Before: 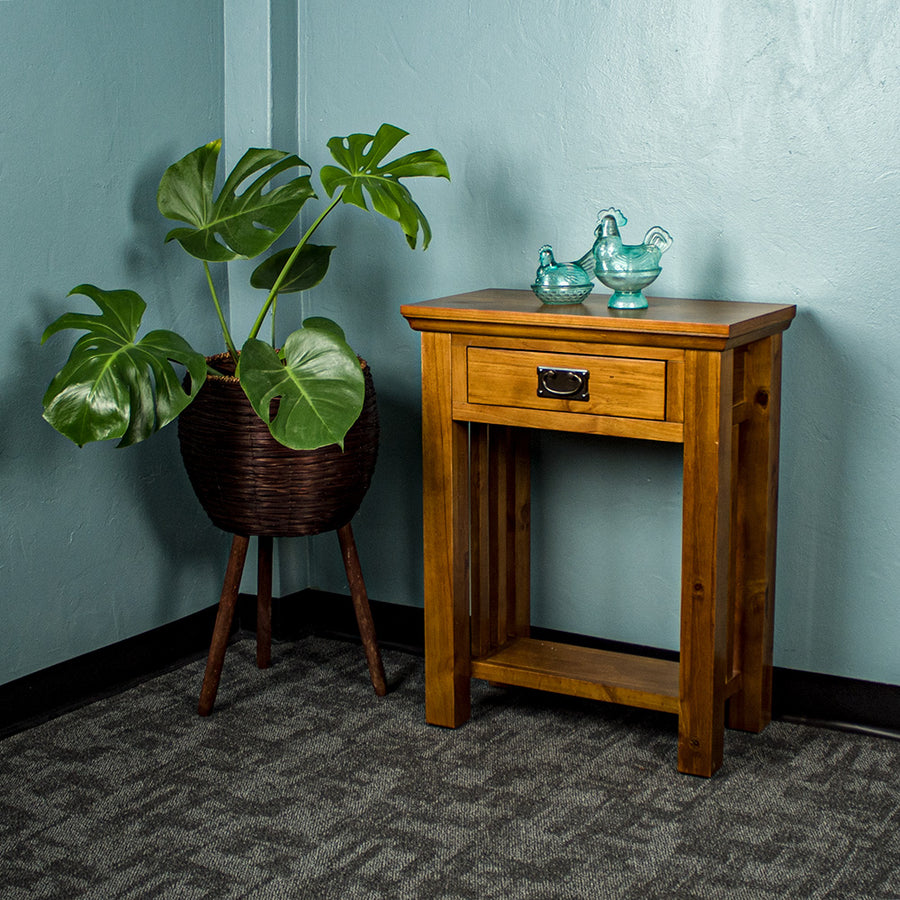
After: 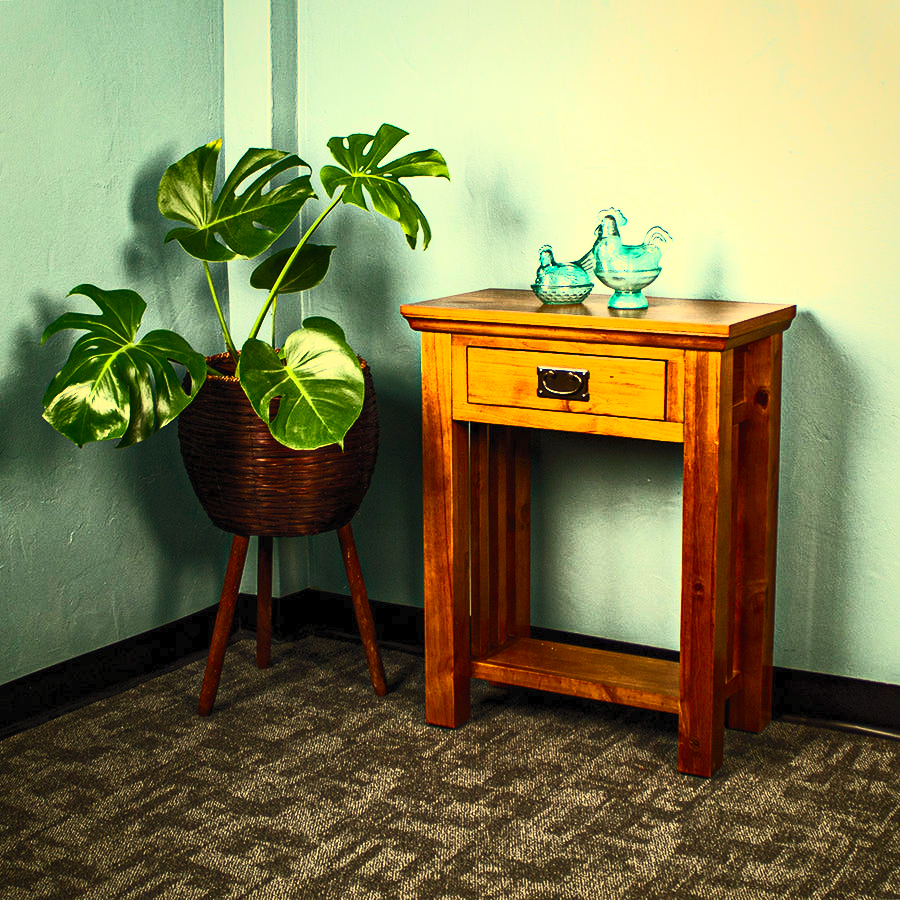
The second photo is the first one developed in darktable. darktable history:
contrast brightness saturation: contrast 0.83, brightness 0.59, saturation 0.59
white balance: red 1.138, green 0.996, blue 0.812
vignetting: brightness -0.233, saturation 0.141
